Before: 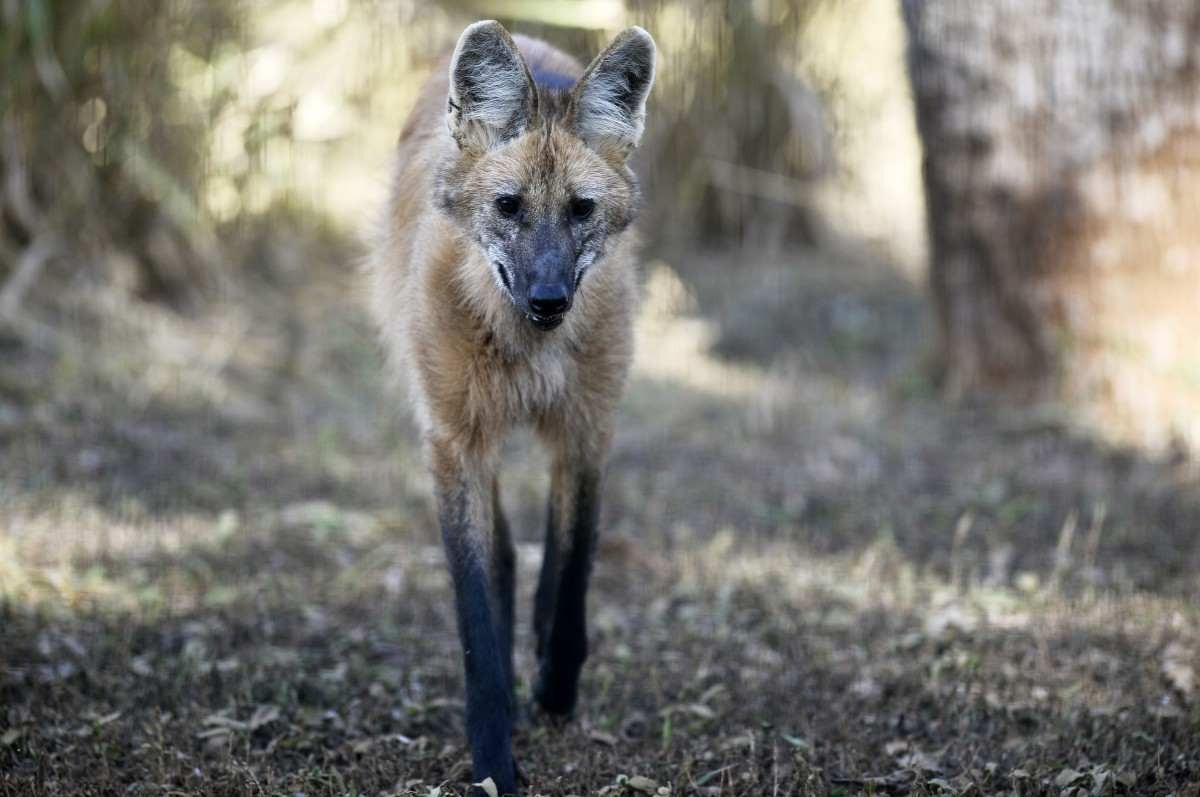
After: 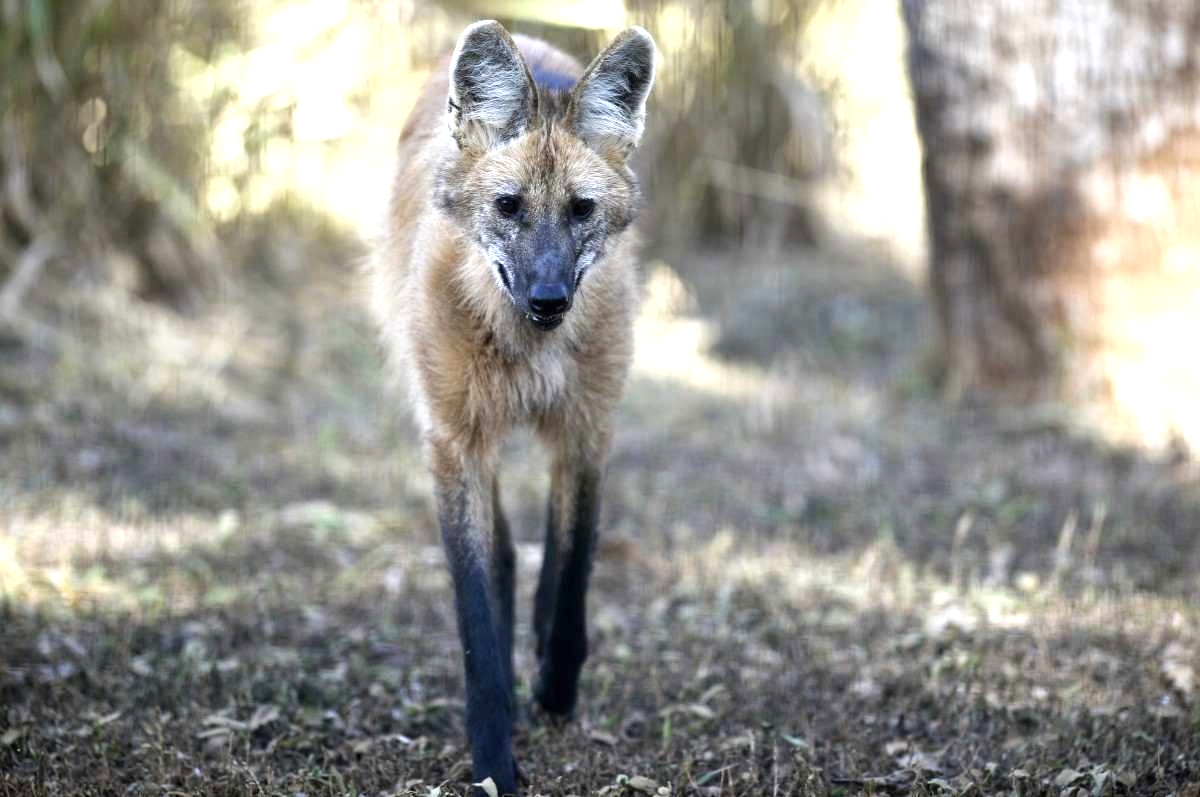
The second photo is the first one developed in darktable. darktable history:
local contrast: mode bilateral grid, contrast 15, coarseness 35, detail 105%, midtone range 0.2
exposure: black level correction 0, exposure 0.691 EV, compensate highlight preservation false
